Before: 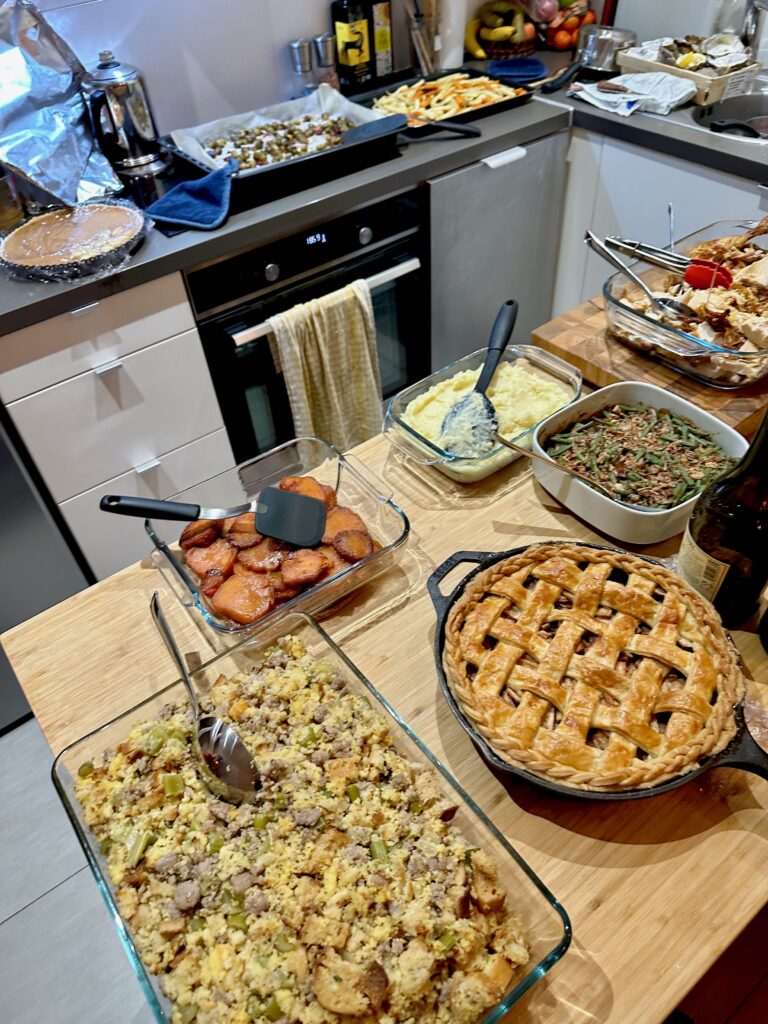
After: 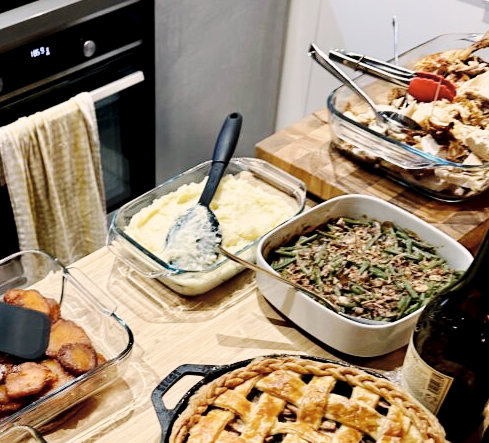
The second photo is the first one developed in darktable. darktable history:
color correction: highlights a* 5.59, highlights b* 5.24, saturation 0.68
crop: left 36.005%, top 18.293%, right 0.31%, bottom 38.444%
shadows and highlights: highlights 70.7, soften with gaussian
base curve: curves: ch0 [(0, 0) (0.036, 0.025) (0.121, 0.166) (0.206, 0.329) (0.605, 0.79) (1, 1)], preserve colors none
